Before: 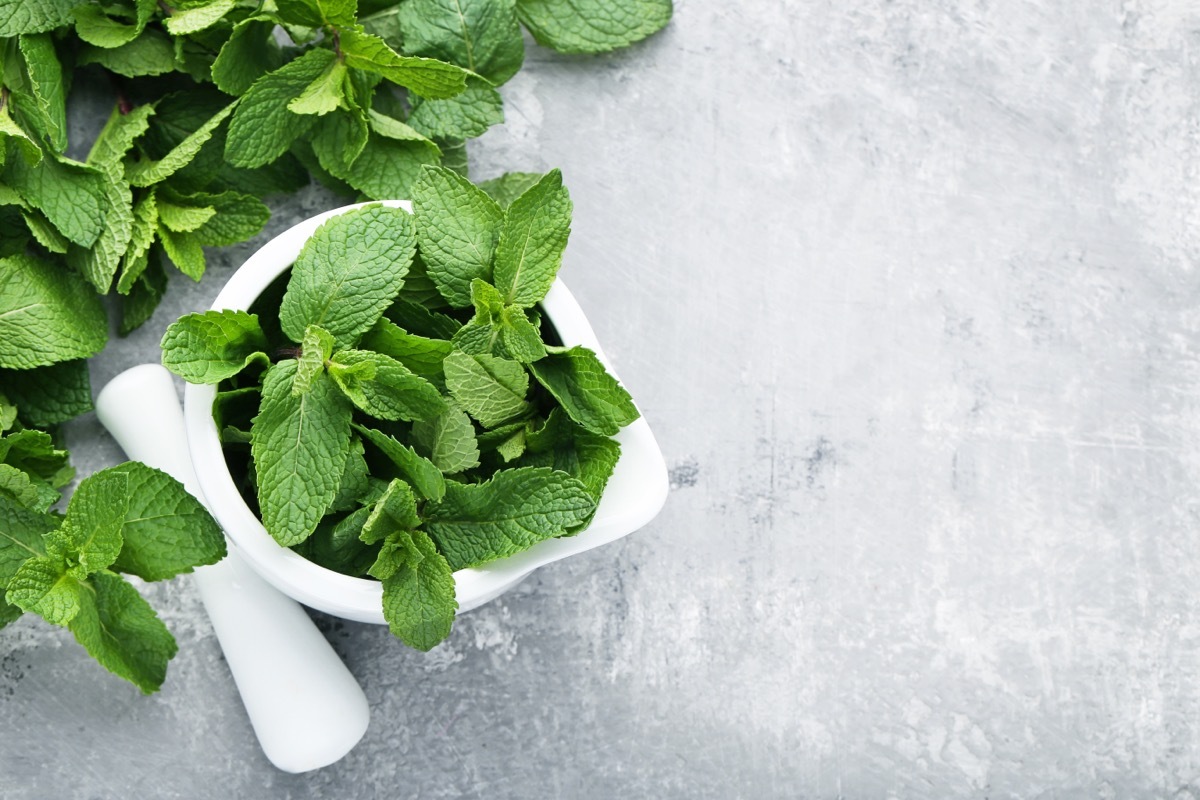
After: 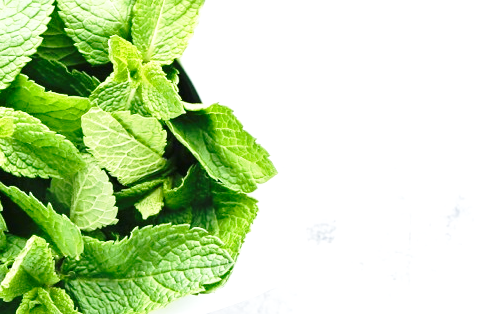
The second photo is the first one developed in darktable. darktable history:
crop: left 30.224%, top 30.469%, right 29.891%, bottom 30.175%
exposure: black level correction 0, exposure 0.697 EV, compensate exposure bias true, compensate highlight preservation false
base curve: curves: ch0 [(0, 0) (0.028, 0.03) (0.121, 0.232) (0.46, 0.748) (0.859, 0.968) (1, 1)], preserve colors none
